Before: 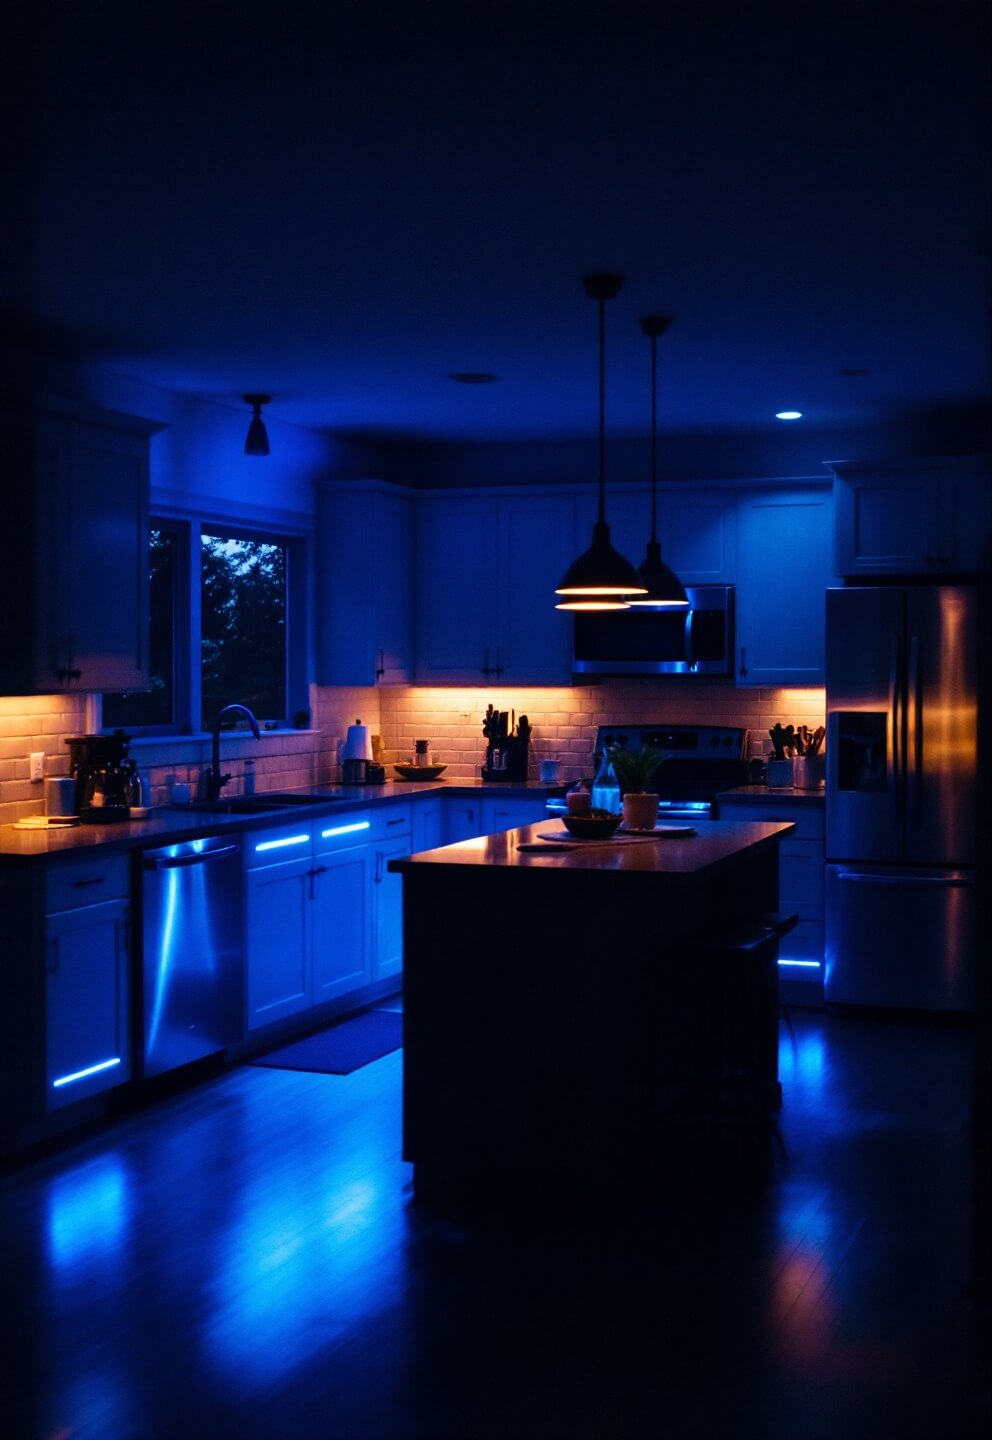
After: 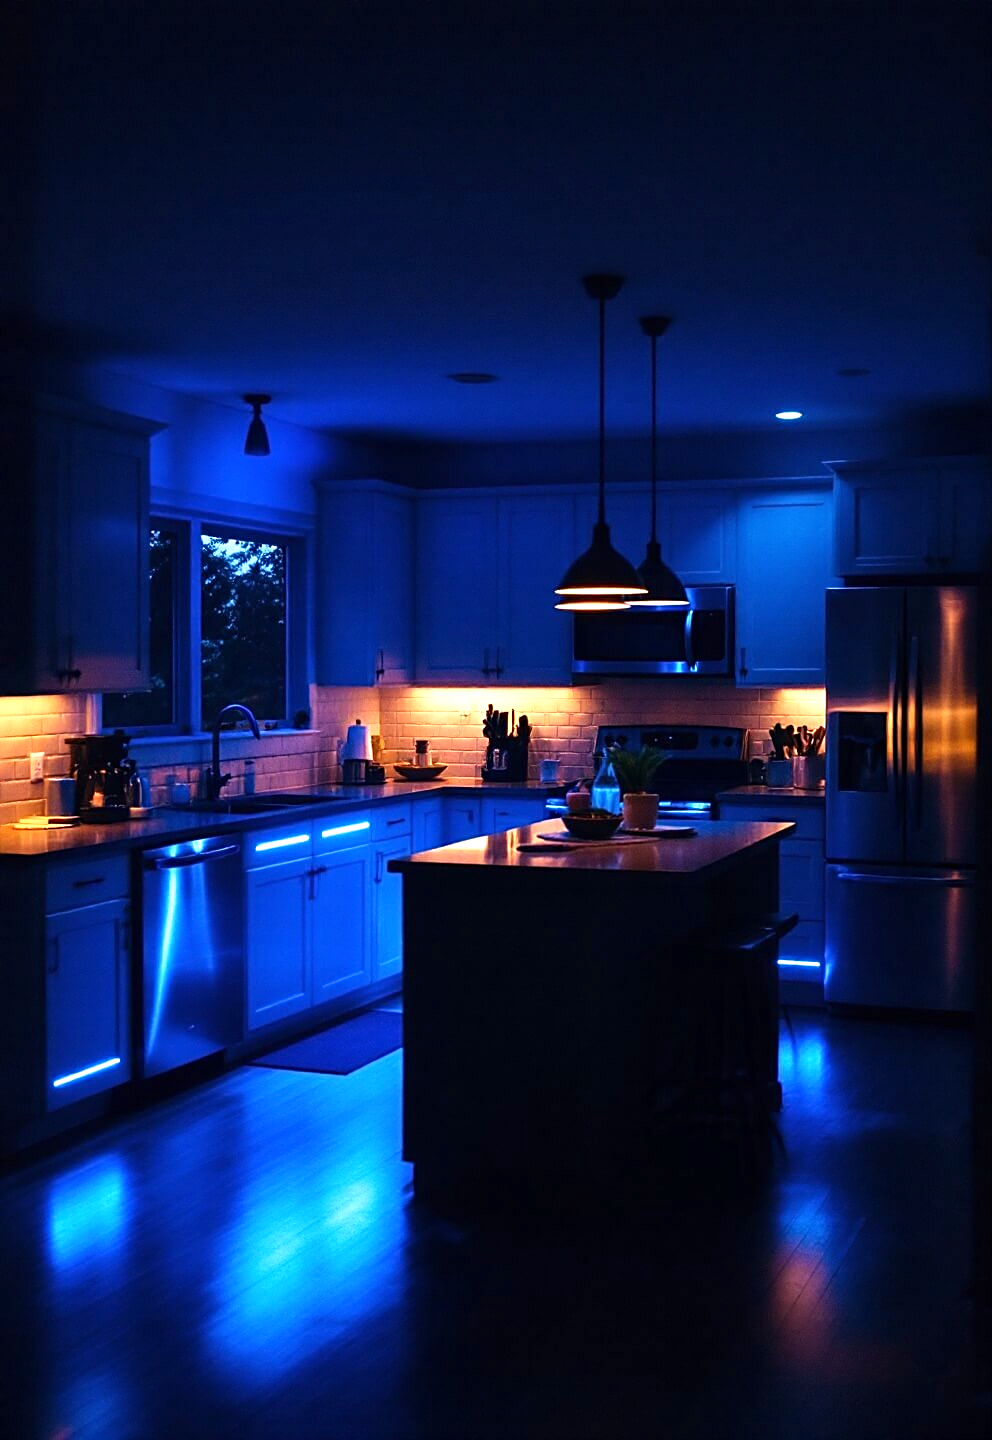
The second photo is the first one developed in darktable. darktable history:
sharpen: on, module defaults
exposure: exposure 0.569 EV, compensate highlight preservation false
